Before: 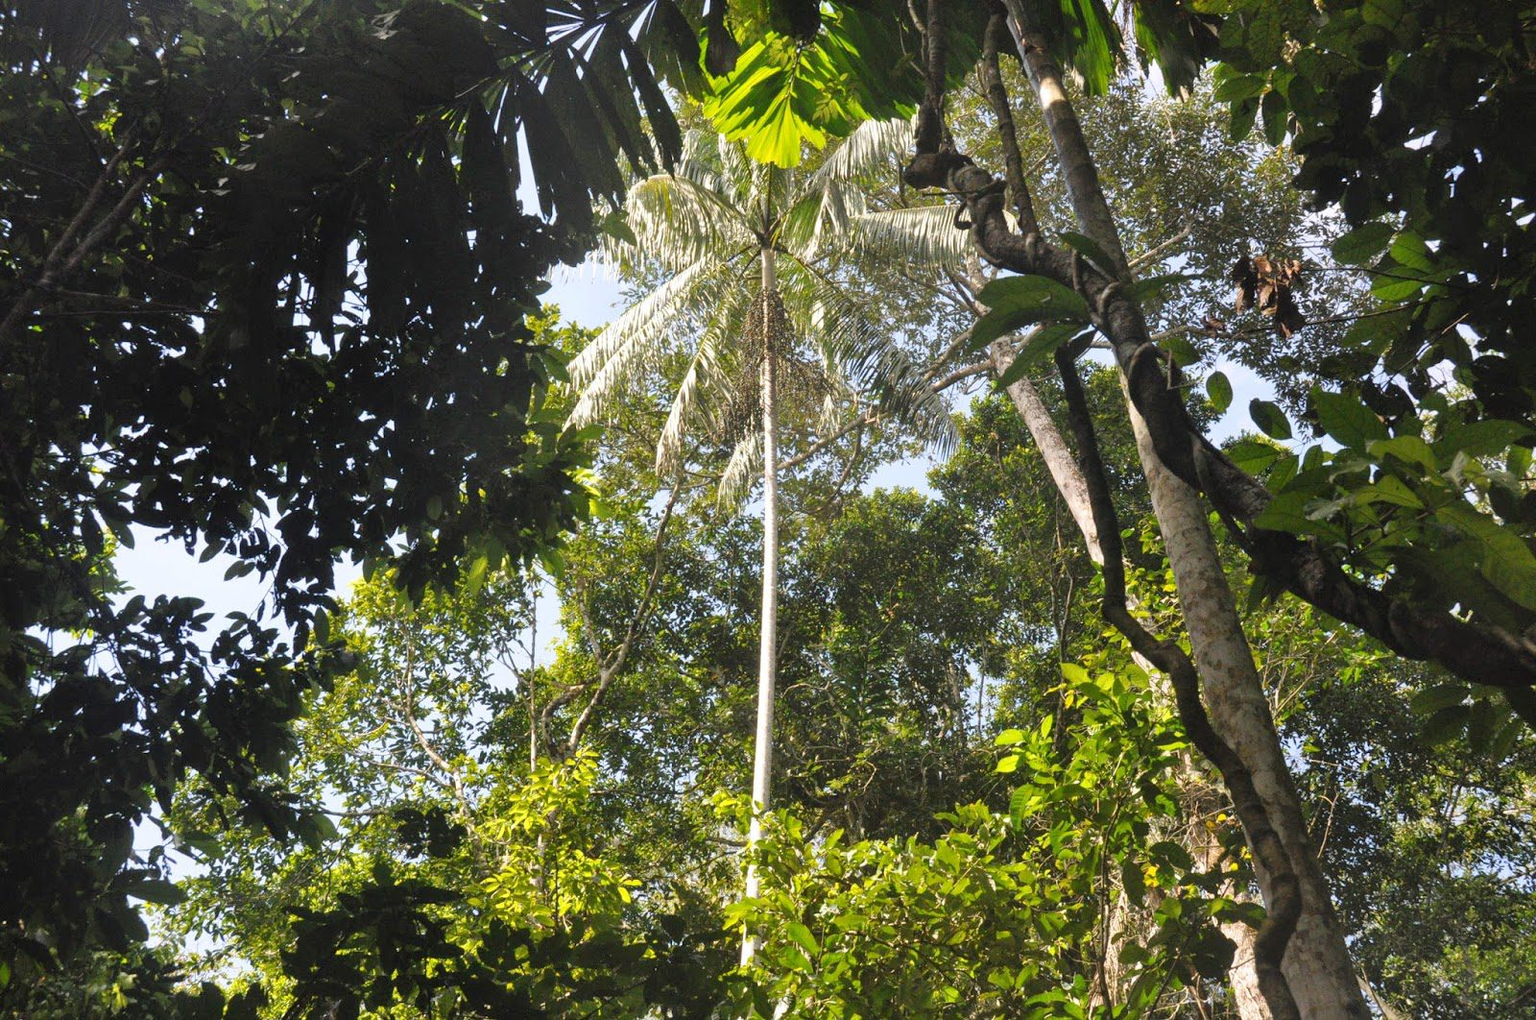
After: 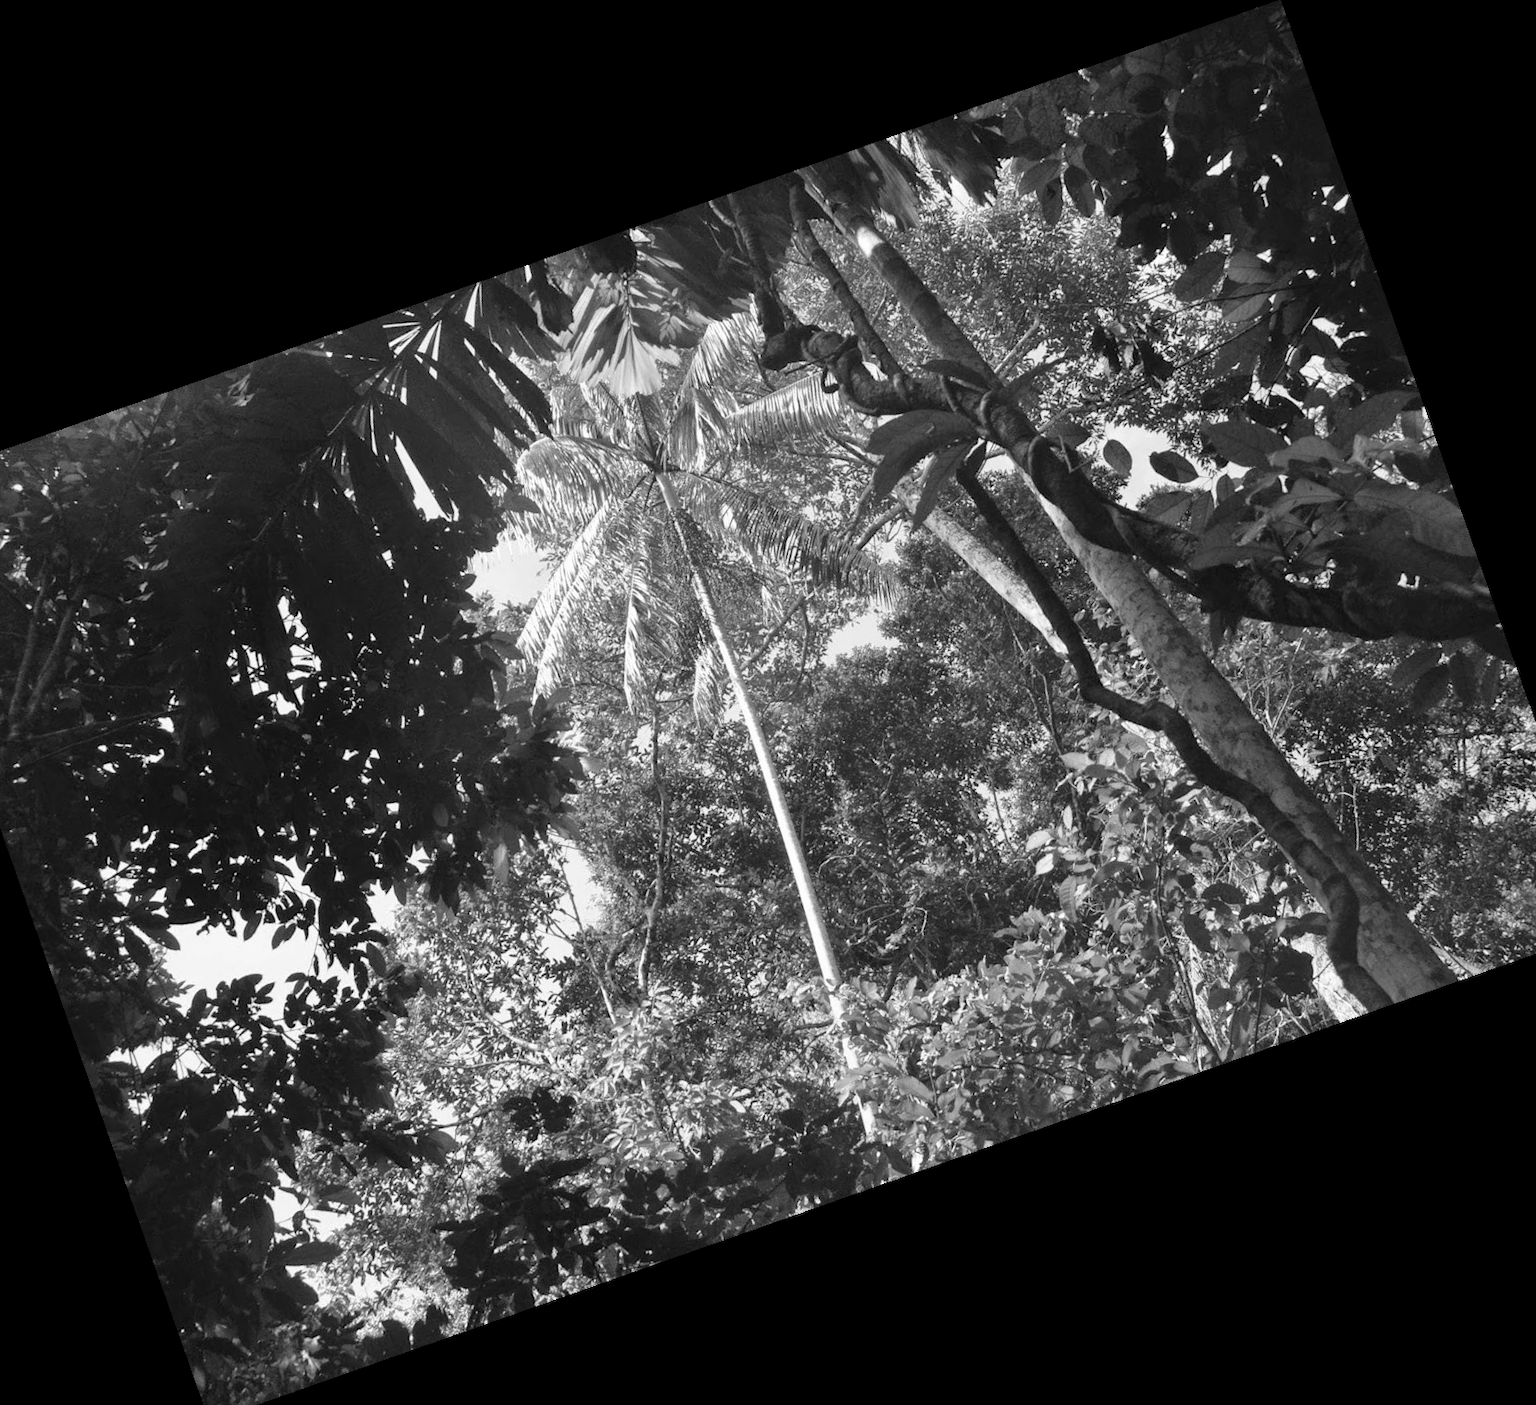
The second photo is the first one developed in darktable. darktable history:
monochrome: on, module defaults
crop and rotate: angle 19.43°, left 6.812%, right 4.125%, bottom 1.087%
